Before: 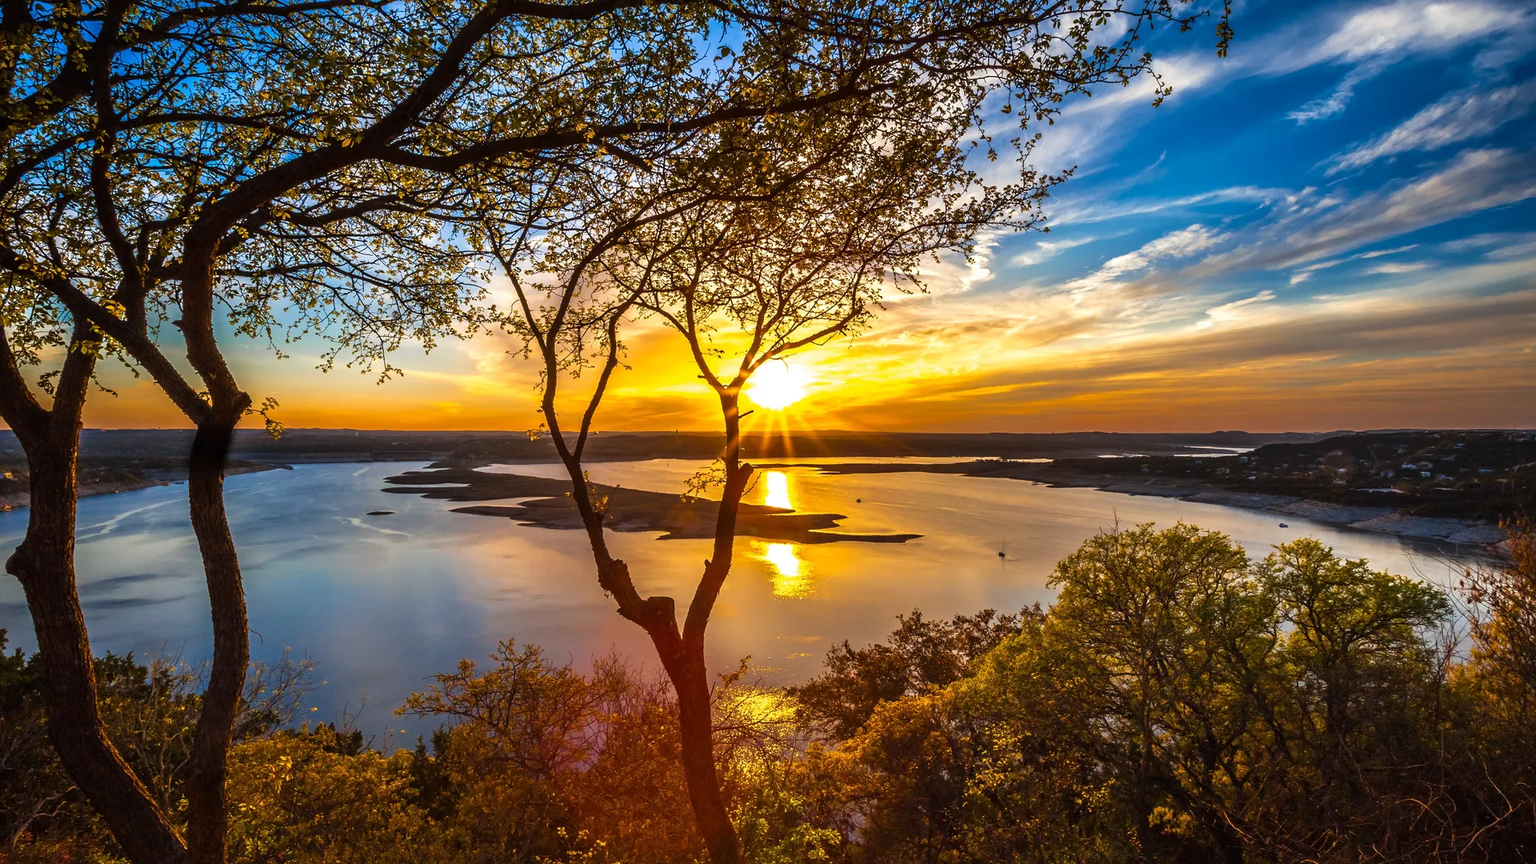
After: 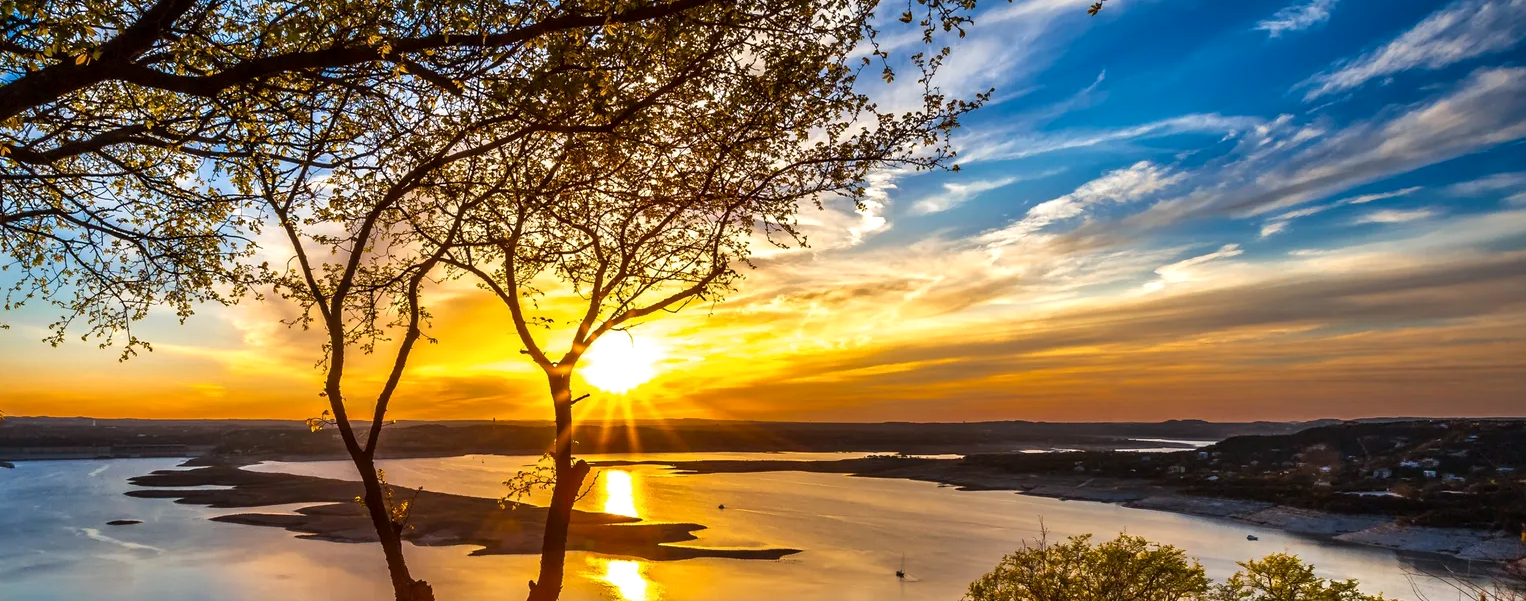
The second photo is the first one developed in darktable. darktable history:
crop: left 18.38%, top 11.092%, right 2.134%, bottom 33.217%
local contrast: mode bilateral grid, contrast 20, coarseness 50, detail 120%, midtone range 0.2
exposure: black level correction 0.001, compensate highlight preservation false
